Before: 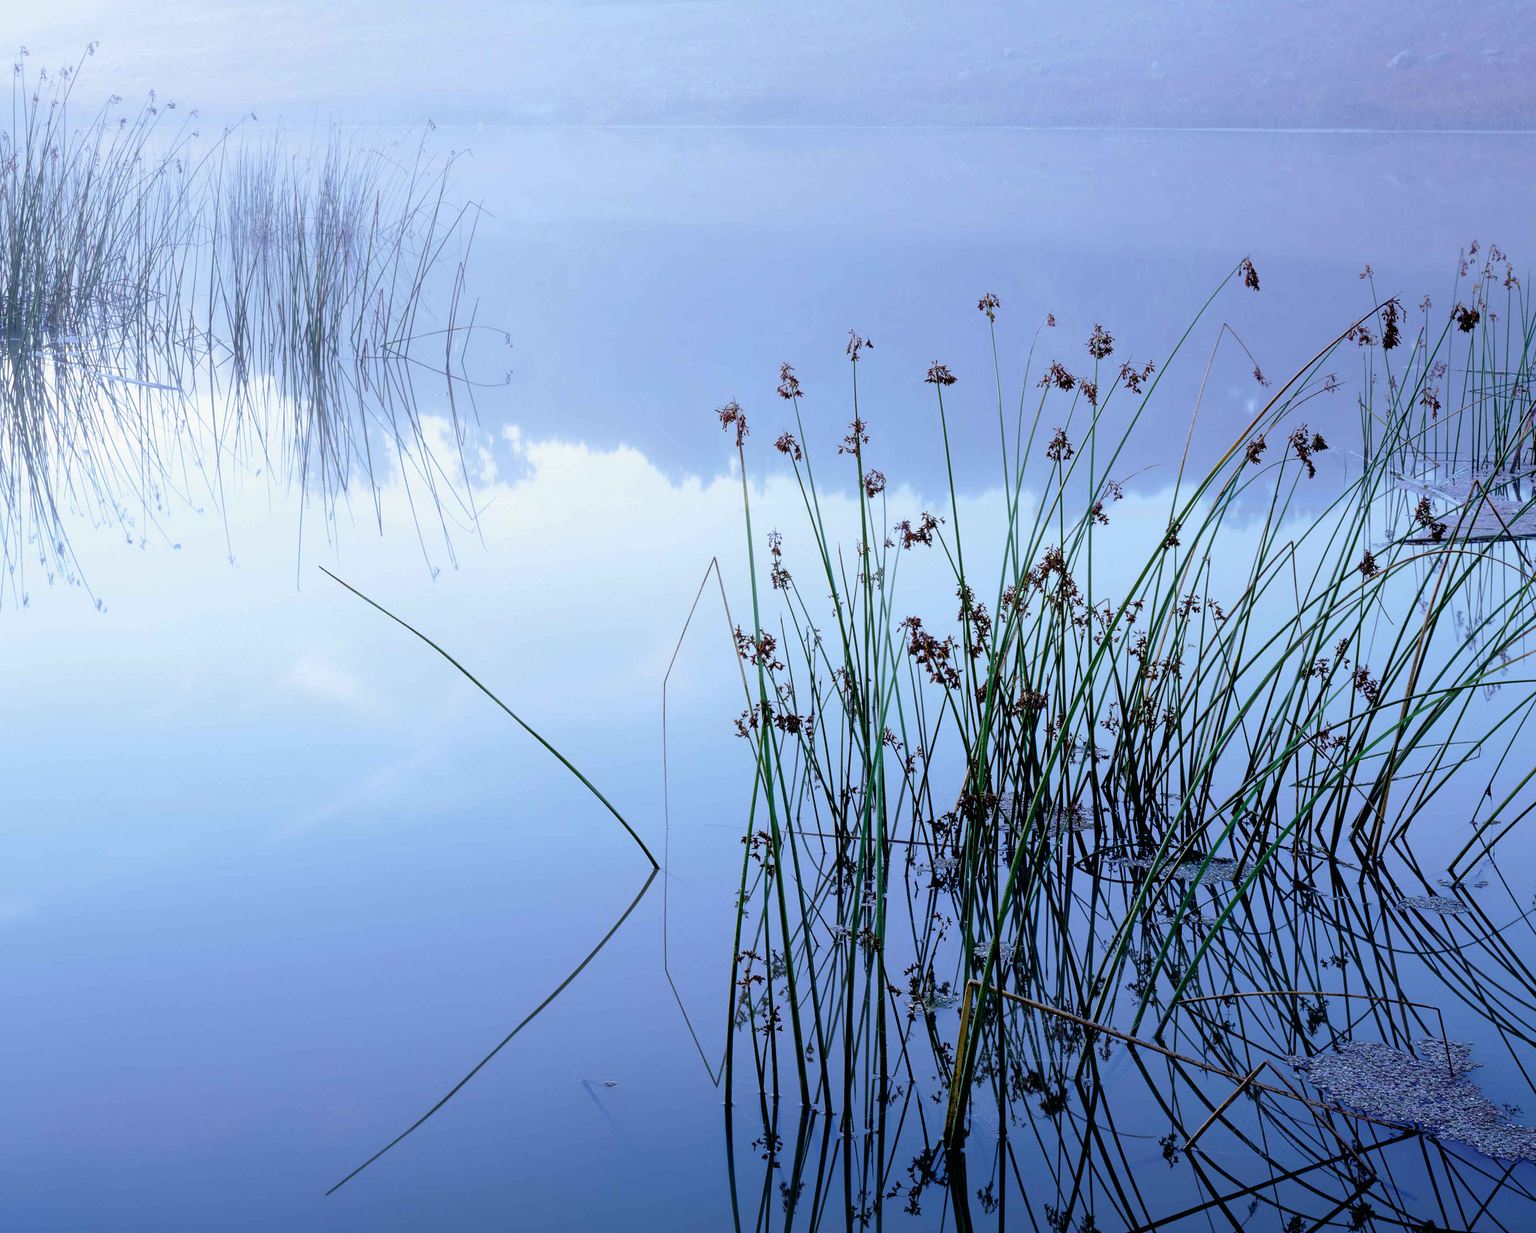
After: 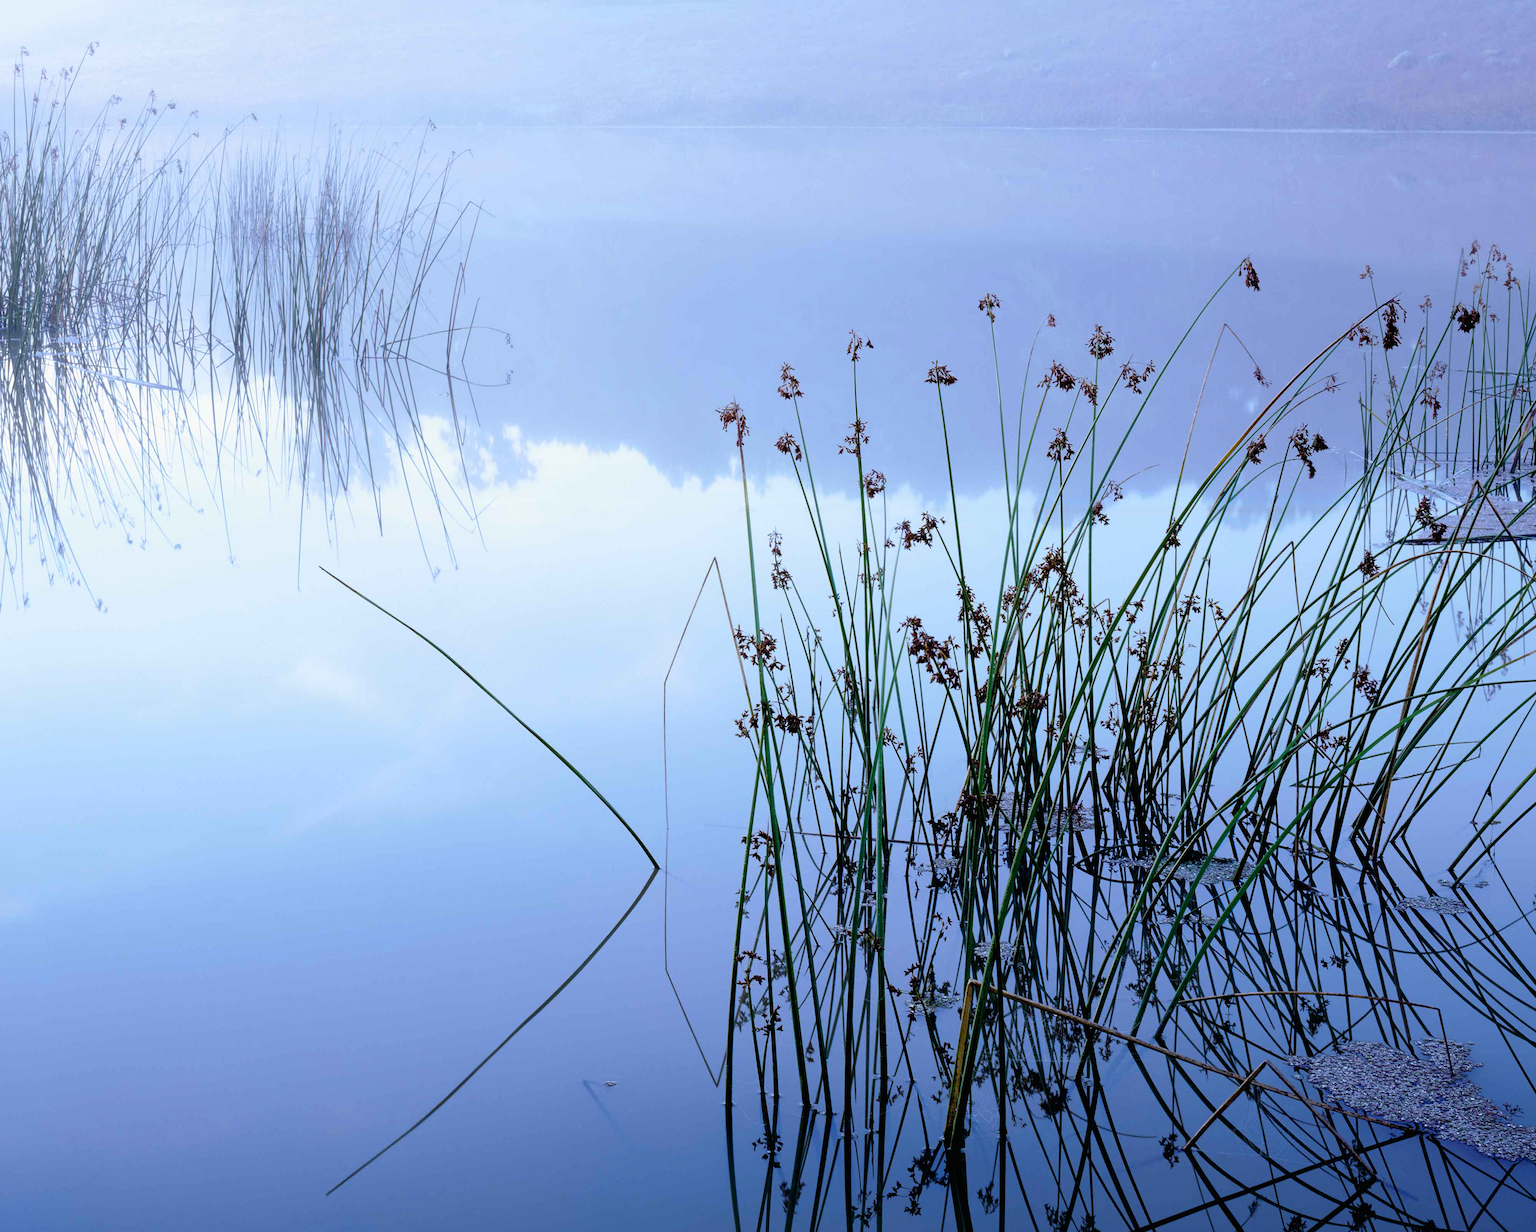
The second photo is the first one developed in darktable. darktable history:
rotate and perspective: automatic cropping original format, crop left 0, crop top 0
contrast brightness saturation: contrast 0.1, brightness 0.02, saturation 0.02
